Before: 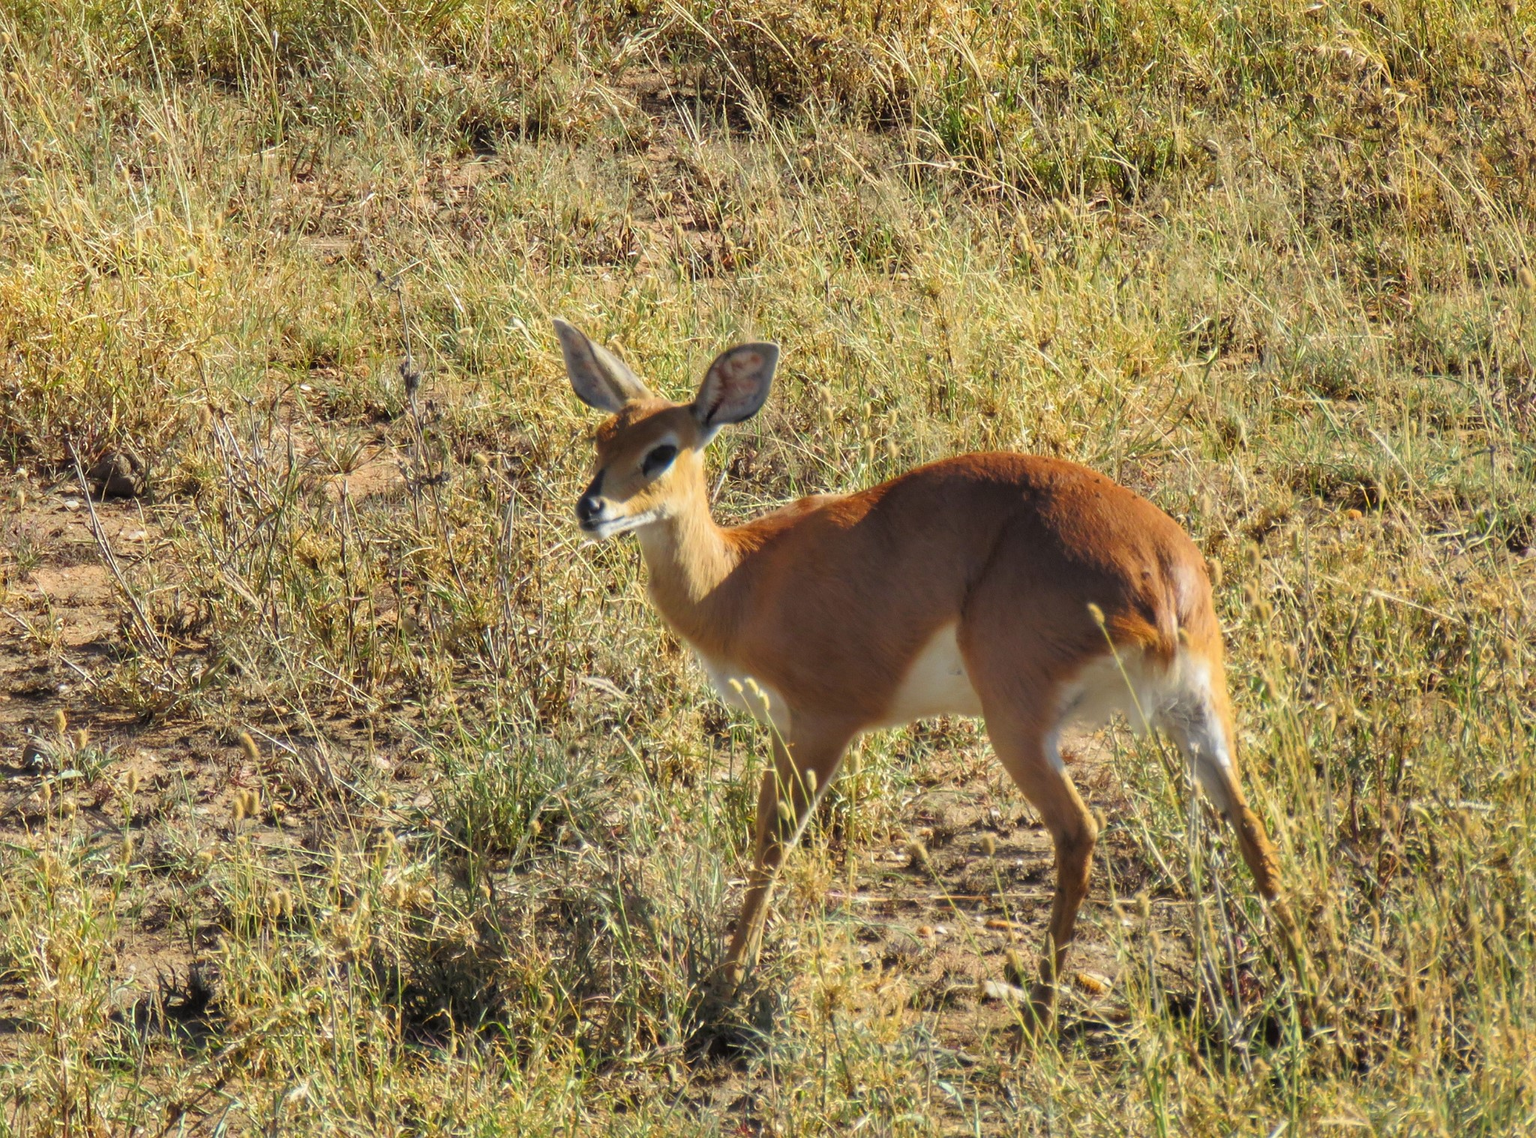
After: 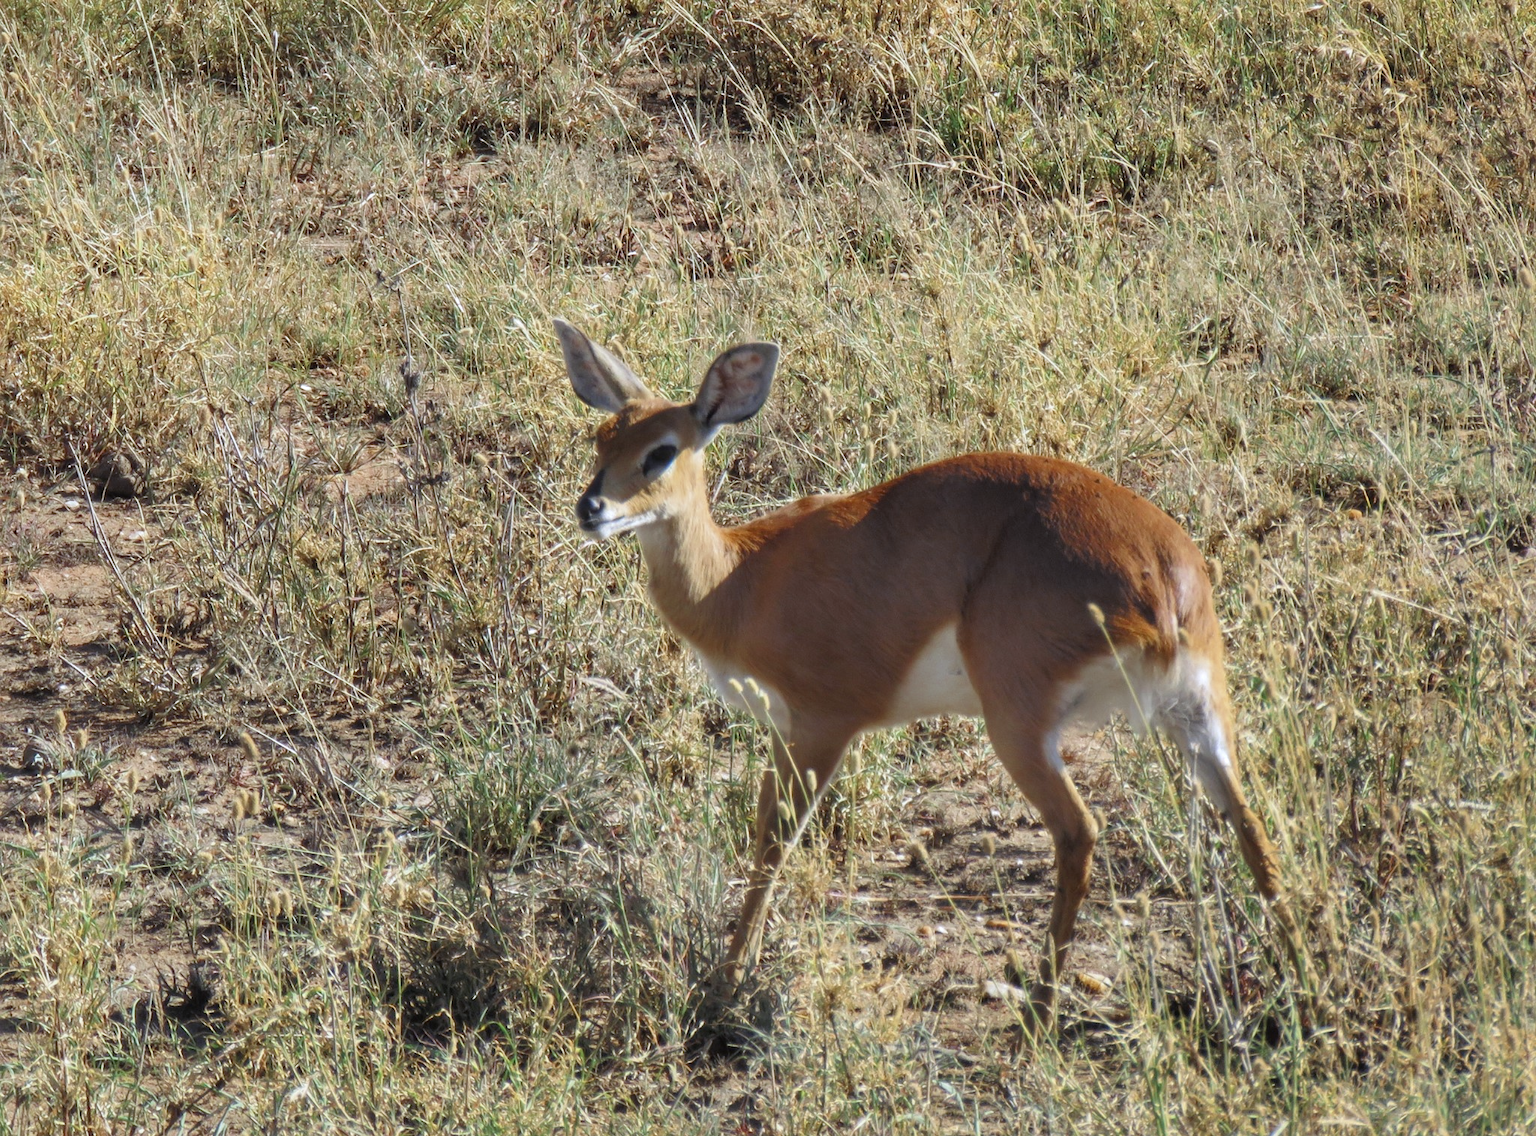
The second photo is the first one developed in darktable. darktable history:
crop: bottom 0.071%
color zones: curves: ch0 [(0, 0.5) (0.125, 0.4) (0.25, 0.5) (0.375, 0.4) (0.5, 0.4) (0.625, 0.6) (0.75, 0.6) (0.875, 0.5)]; ch1 [(0, 0.35) (0.125, 0.45) (0.25, 0.35) (0.375, 0.35) (0.5, 0.35) (0.625, 0.35) (0.75, 0.45) (0.875, 0.35)]; ch2 [(0, 0.6) (0.125, 0.5) (0.25, 0.5) (0.375, 0.6) (0.5, 0.6) (0.625, 0.5) (0.75, 0.5) (0.875, 0.5)]
white balance: red 0.967, blue 1.119, emerald 0.756
